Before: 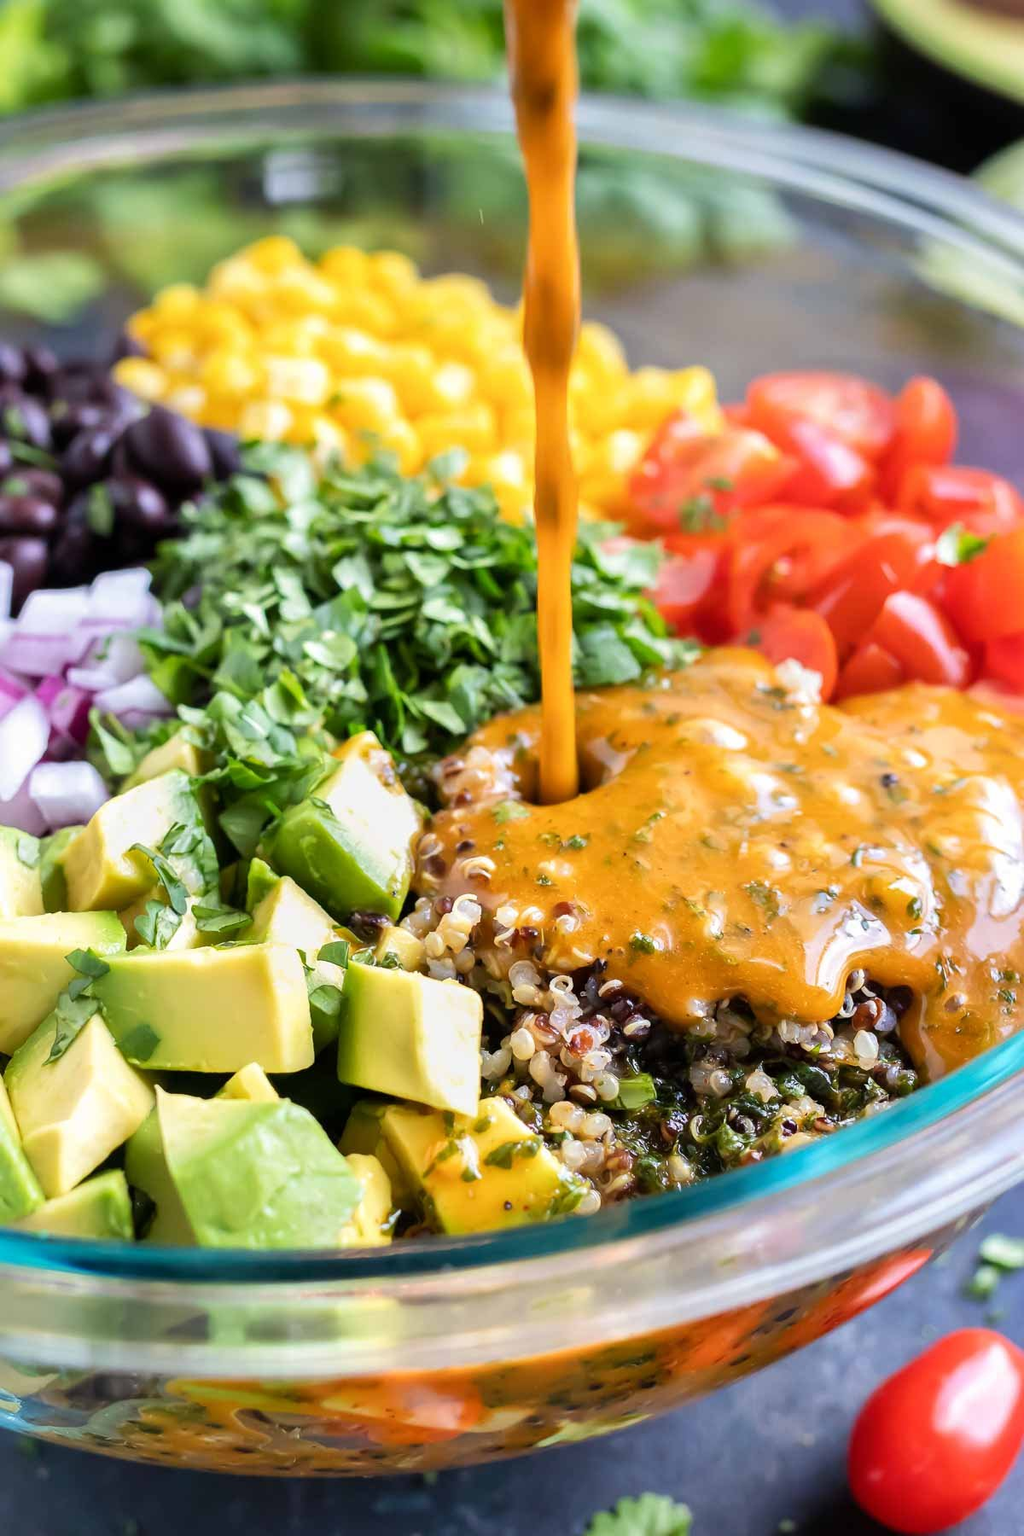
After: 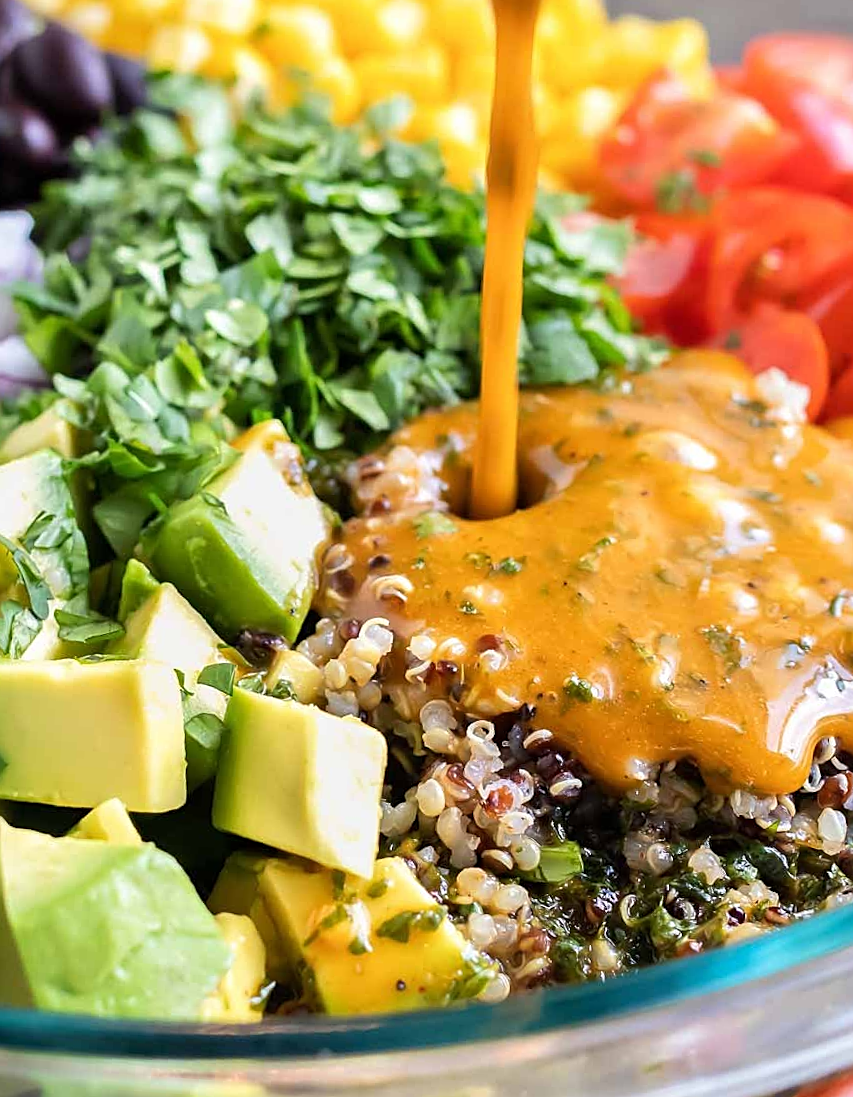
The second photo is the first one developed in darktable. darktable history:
sharpen: on, module defaults
crop and rotate: angle -3.84°, left 9.822%, top 21.106%, right 12.096%, bottom 11.951%
